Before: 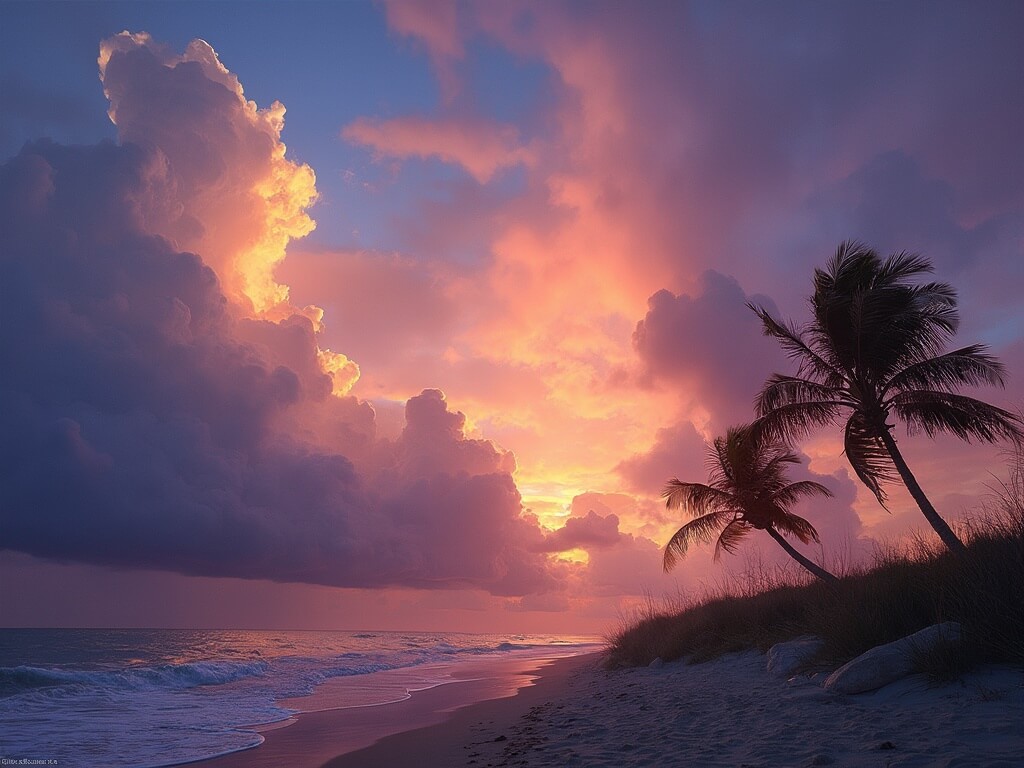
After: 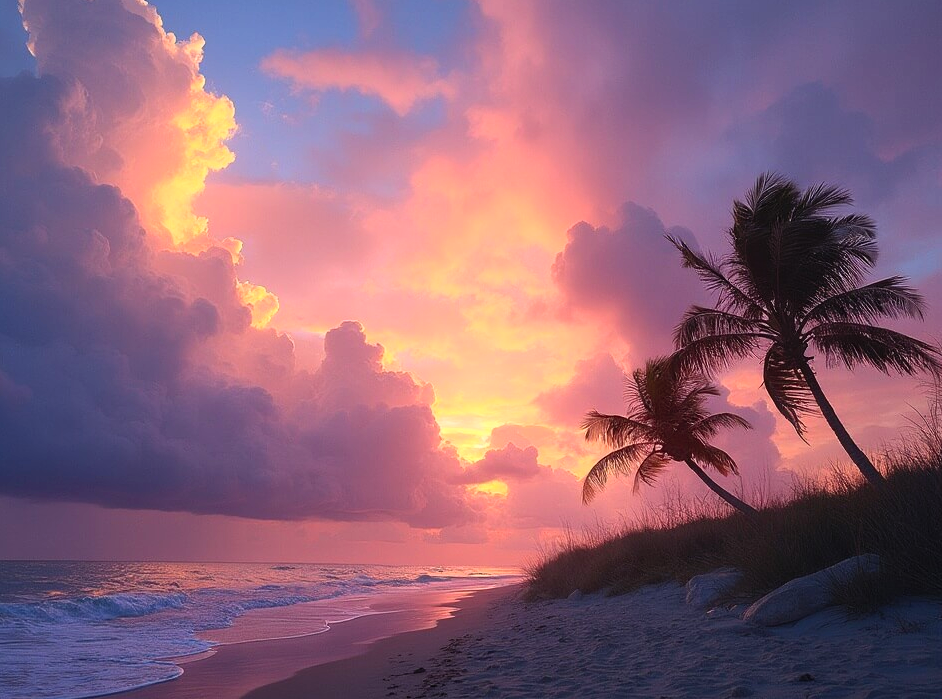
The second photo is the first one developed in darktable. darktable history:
crop and rotate: left 7.966%, top 8.924%
color calibration: illuminant same as pipeline (D50), adaptation XYZ, x 0.347, y 0.358, temperature 5013.84 K
contrast brightness saturation: contrast 0.202, brightness 0.169, saturation 0.219
